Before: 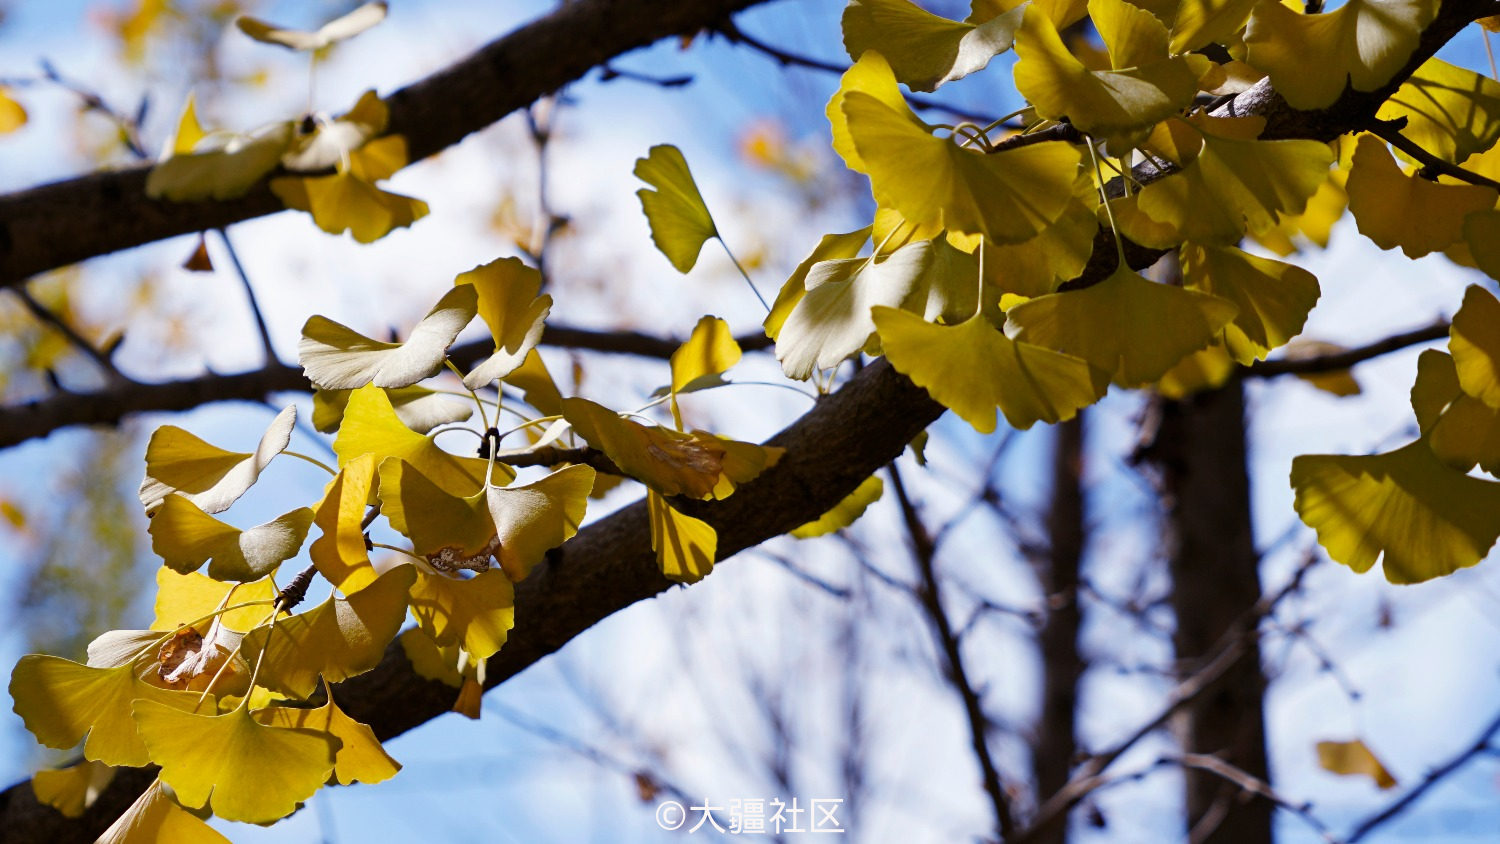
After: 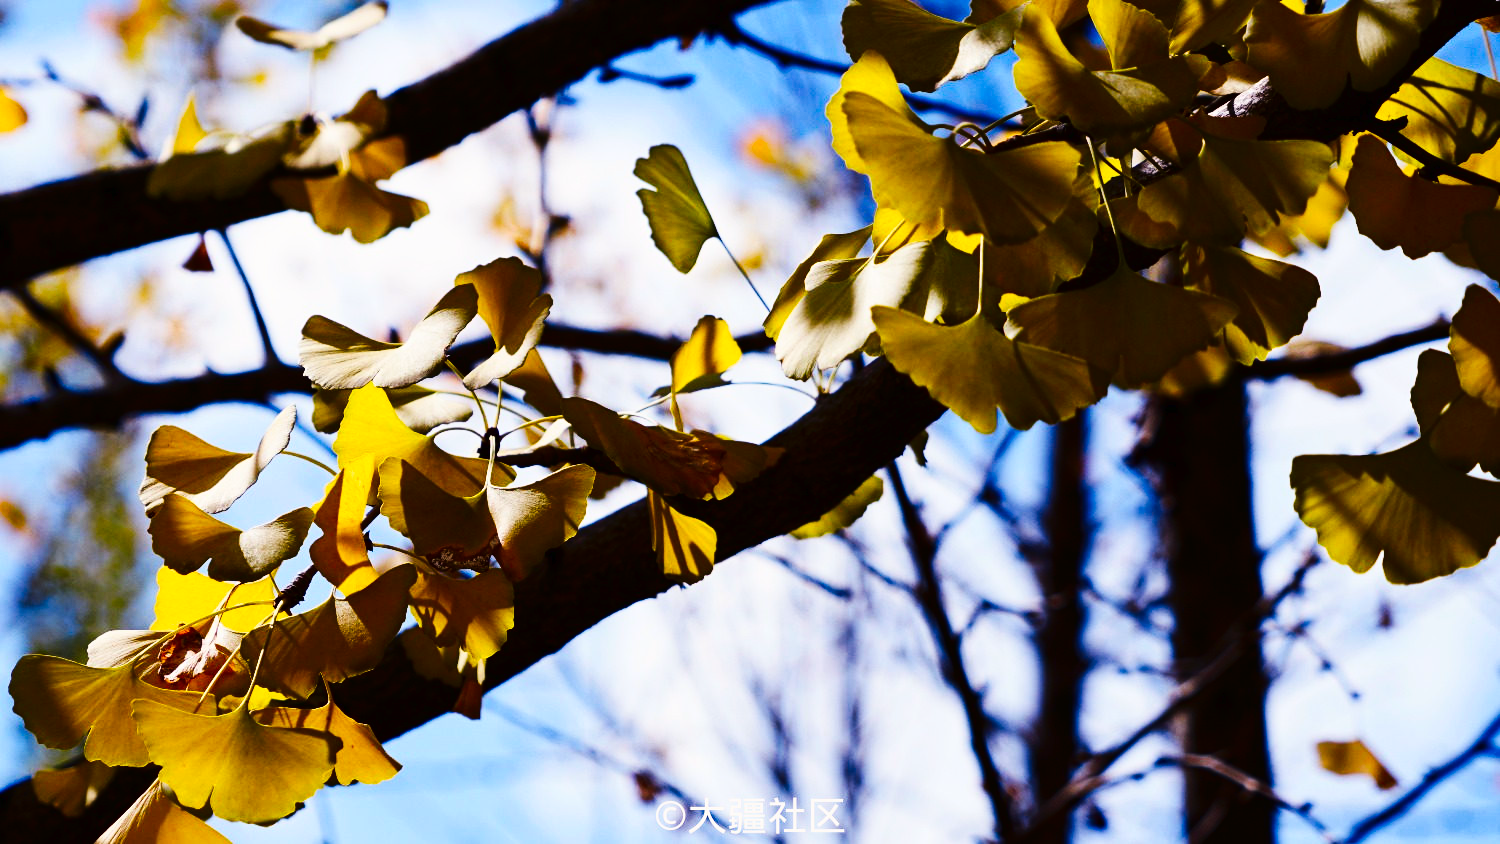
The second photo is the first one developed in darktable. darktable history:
white balance: red 1.009, blue 0.985
contrast brightness saturation: contrast 0.21, brightness -0.11, saturation 0.21
color correction: saturation 1.1
tone curve: curves: ch0 [(0, 0) (0.003, 0.009) (0.011, 0.013) (0.025, 0.019) (0.044, 0.029) (0.069, 0.04) (0.1, 0.053) (0.136, 0.08) (0.177, 0.114) (0.224, 0.151) (0.277, 0.207) (0.335, 0.267) (0.399, 0.35) (0.468, 0.442) (0.543, 0.545) (0.623, 0.656) (0.709, 0.752) (0.801, 0.843) (0.898, 0.932) (1, 1)], preserve colors none
